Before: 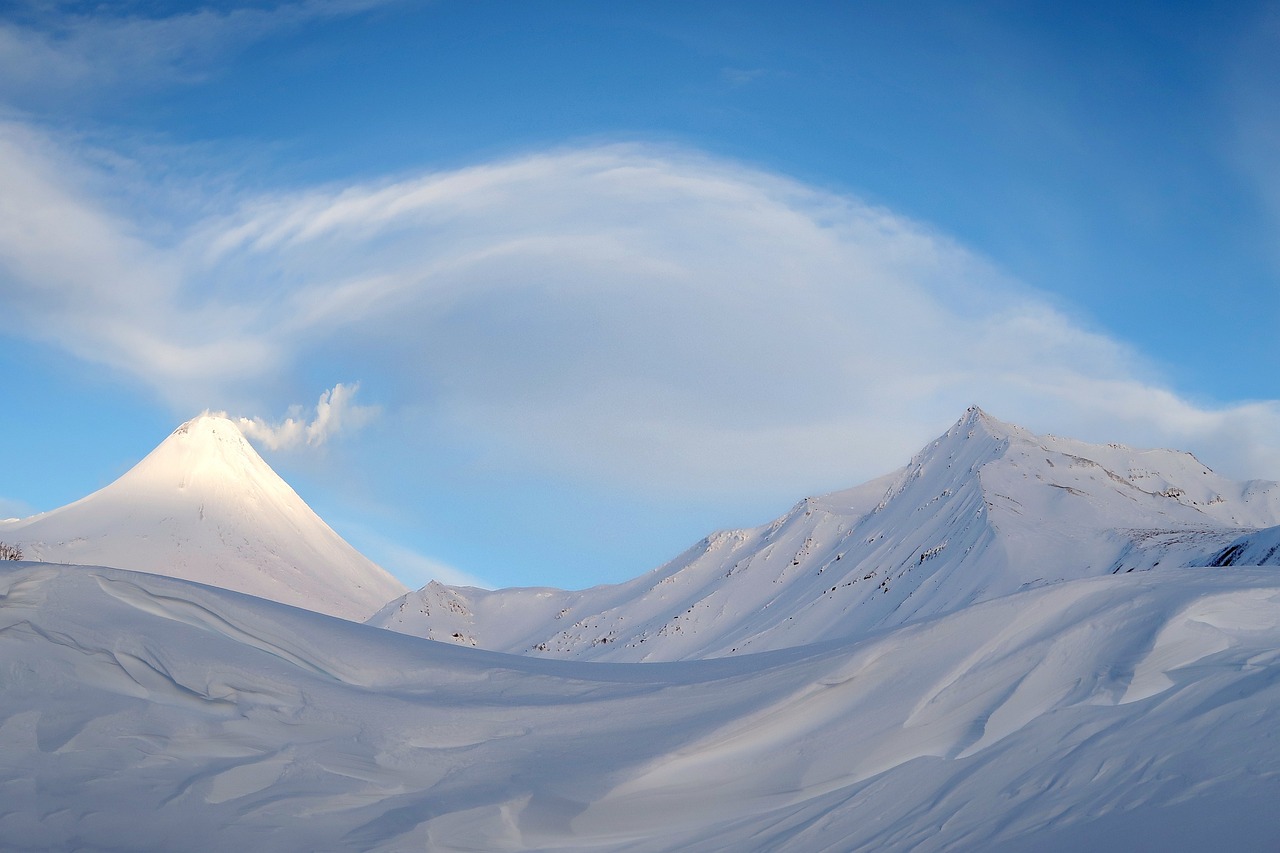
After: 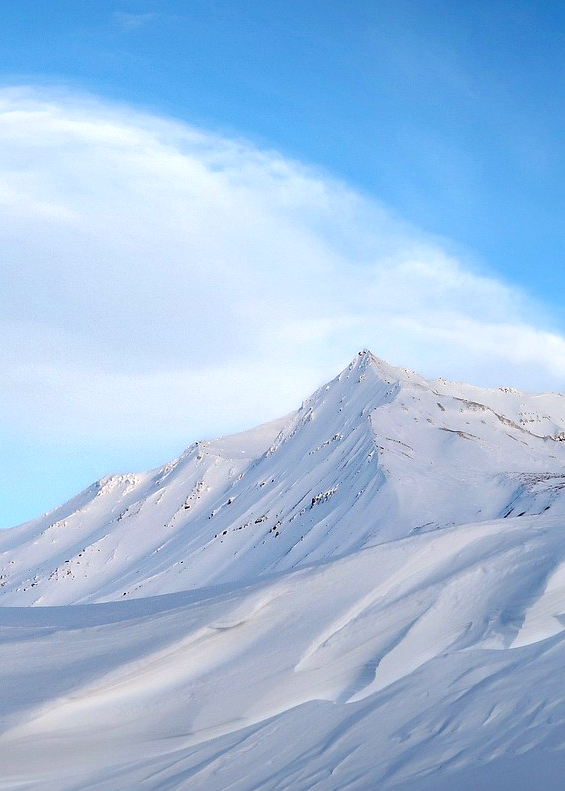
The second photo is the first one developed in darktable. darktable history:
exposure: exposure 0.657 EV, compensate highlight preservation false
local contrast: mode bilateral grid, contrast 20, coarseness 50, detail 132%, midtone range 0.2
crop: left 47.628%, top 6.643%, right 7.874%
